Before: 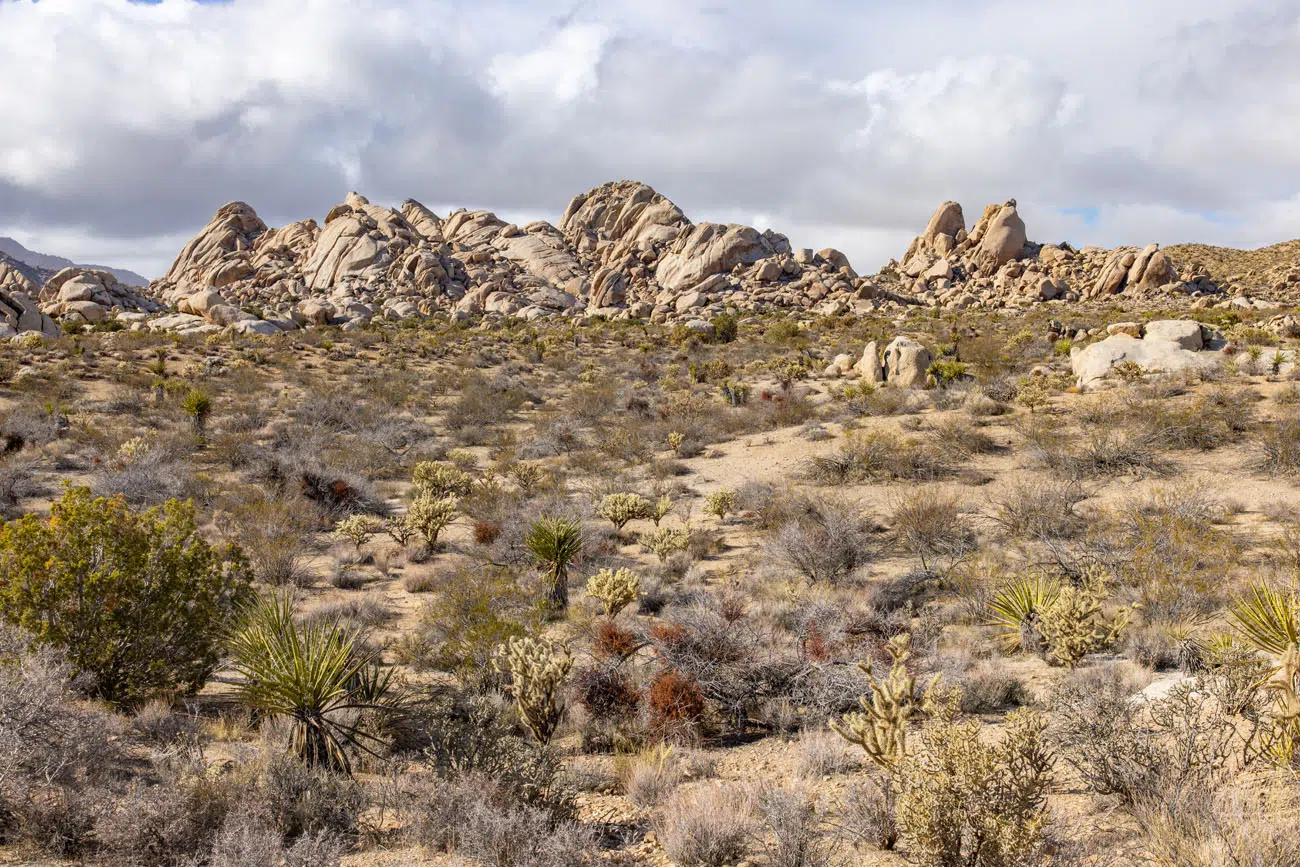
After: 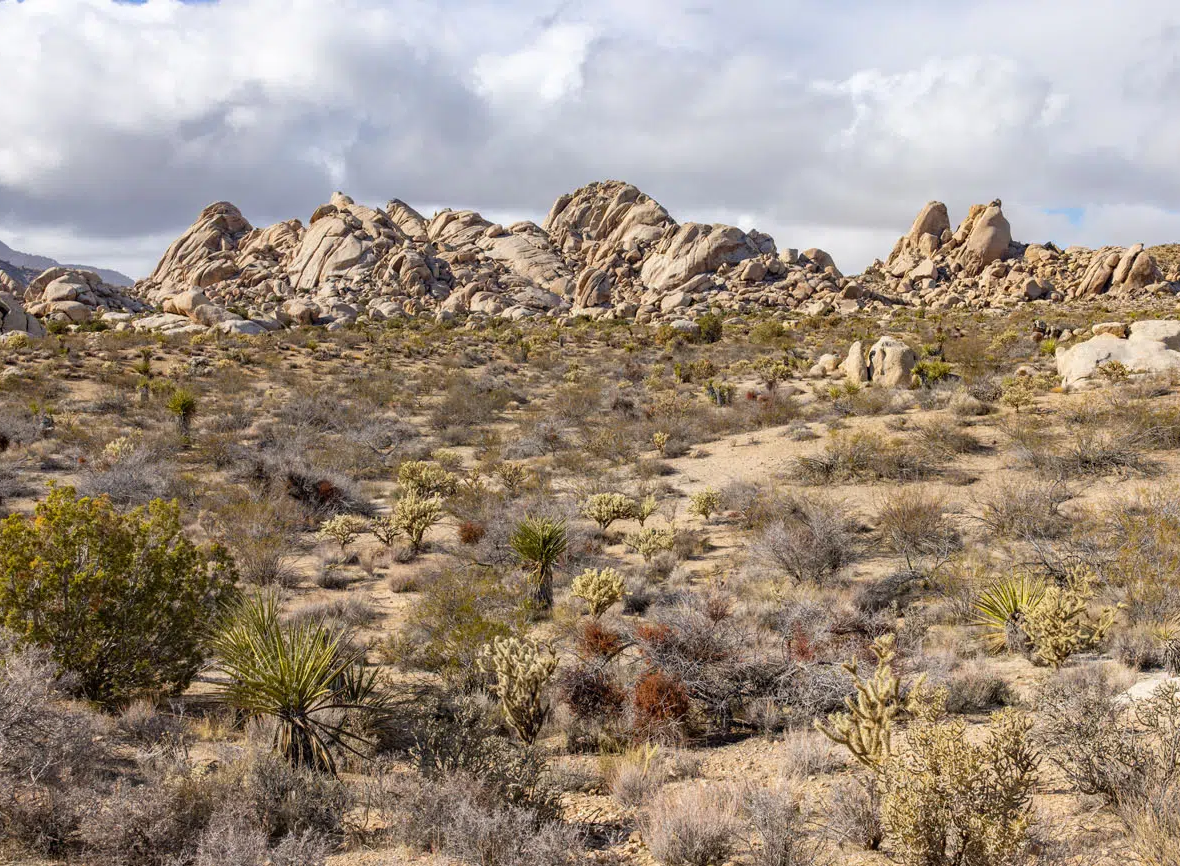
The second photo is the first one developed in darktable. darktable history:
levels: mode automatic, levels [0.062, 0.494, 0.925]
crop and rotate: left 1.185%, right 8.02%
